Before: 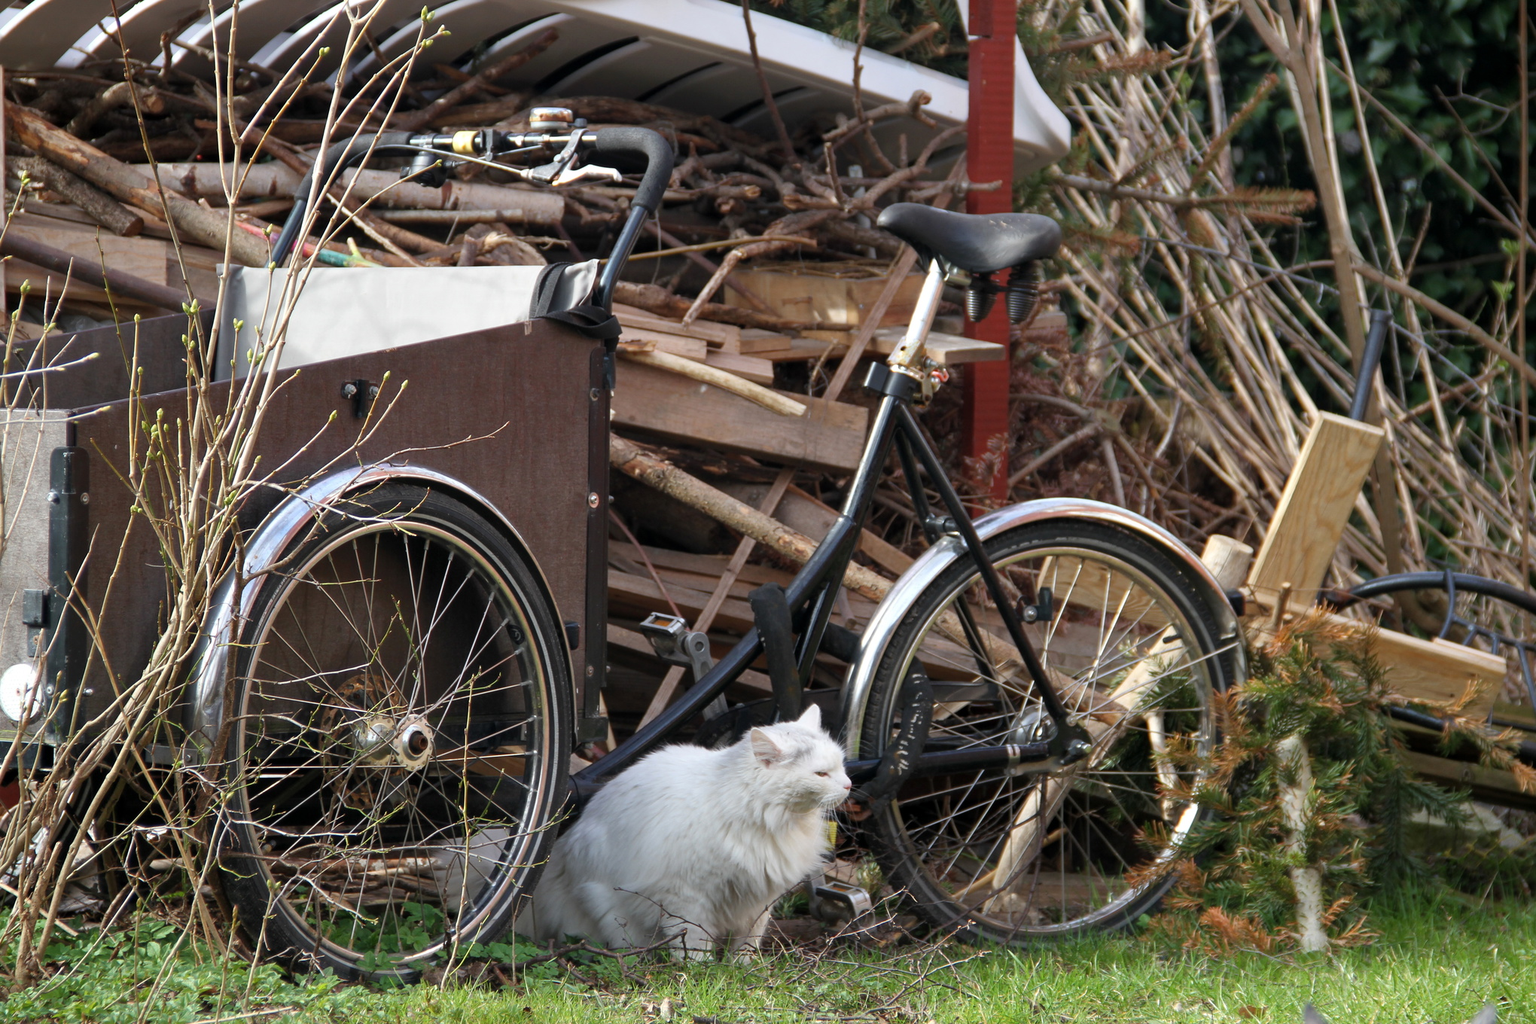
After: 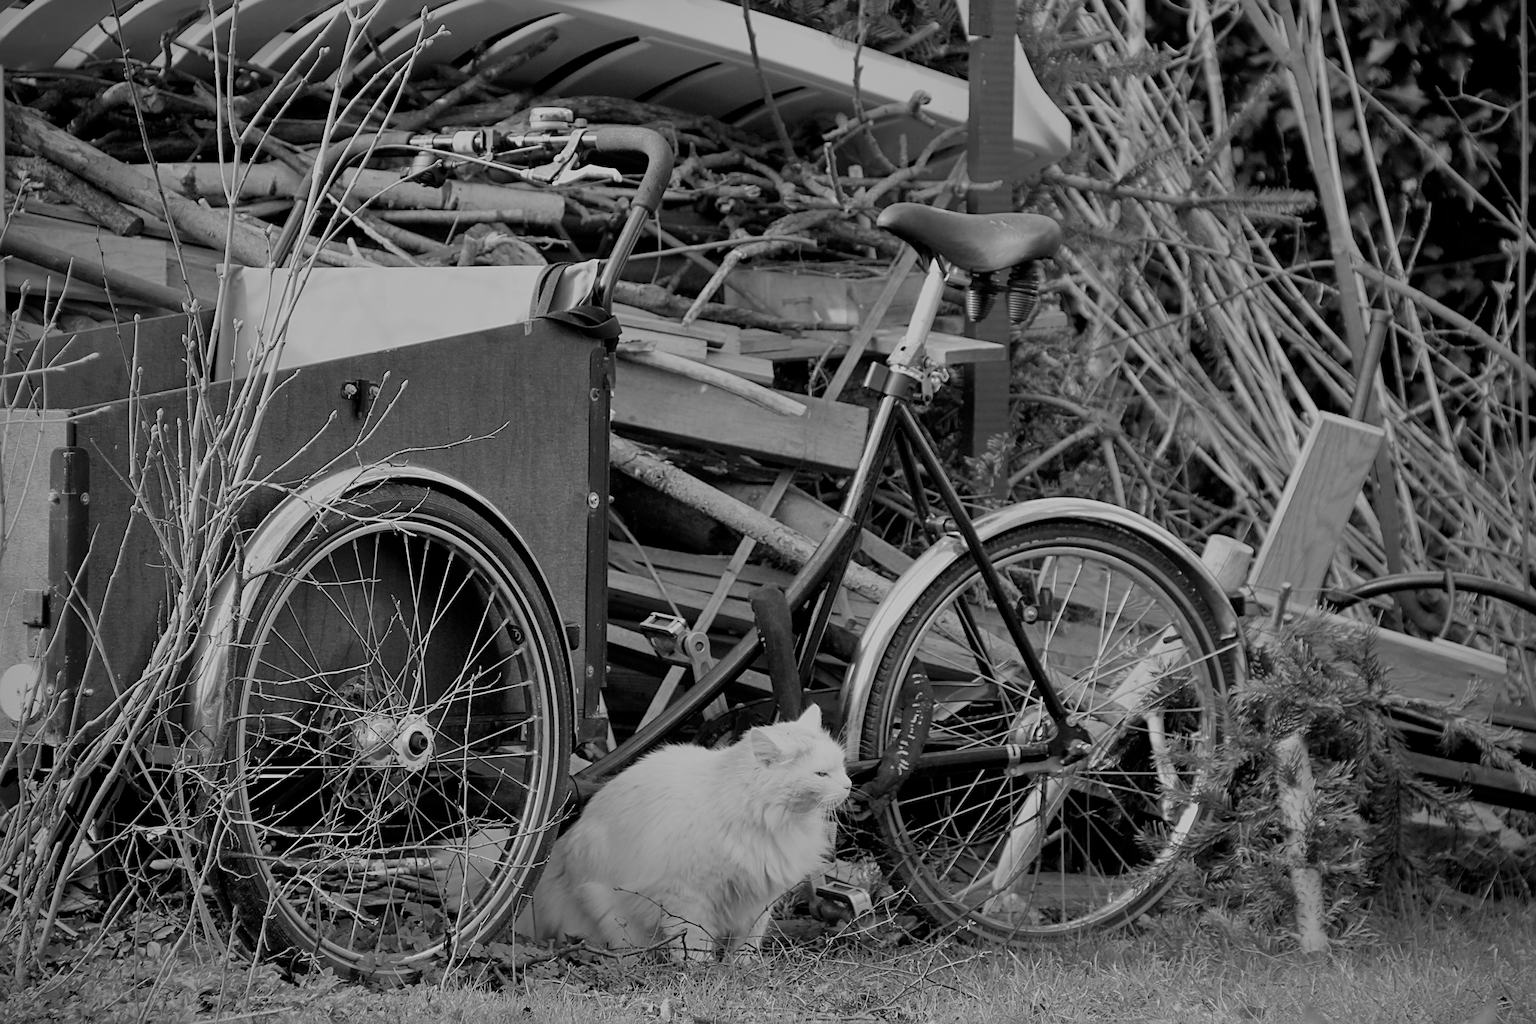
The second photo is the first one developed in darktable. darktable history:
exposure: exposure 0.131 EV, compensate highlight preservation false
shadows and highlights: shadows 43.71, white point adjustment -1.46, soften with gaussian
color calibration: output gray [0.25, 0.35, 0.4, 0], x 0.383, y 0.372, temperature 3905.17 K
filmic rgb: black relative exposure -7 EV, white relative exposure 6 EV, threshold 3 EV, target black luminance 0%, hardness 2.73, latitude 61.22%, contrast 0.691, highlights saturation mix 10%, shadows ↔ highlights balance -0.073%, preserve chrominance no, color science v4 (2020), iterations of high-quality reconstruction 10, contrast in shadows soft, contrast in highlights soft, enable highlight reconstruction true
sharpen: on, module defaults
vignetting: fall-off start 74.49%, fall-off radius 65.9%, brightness -0.628, saturation -0.68
